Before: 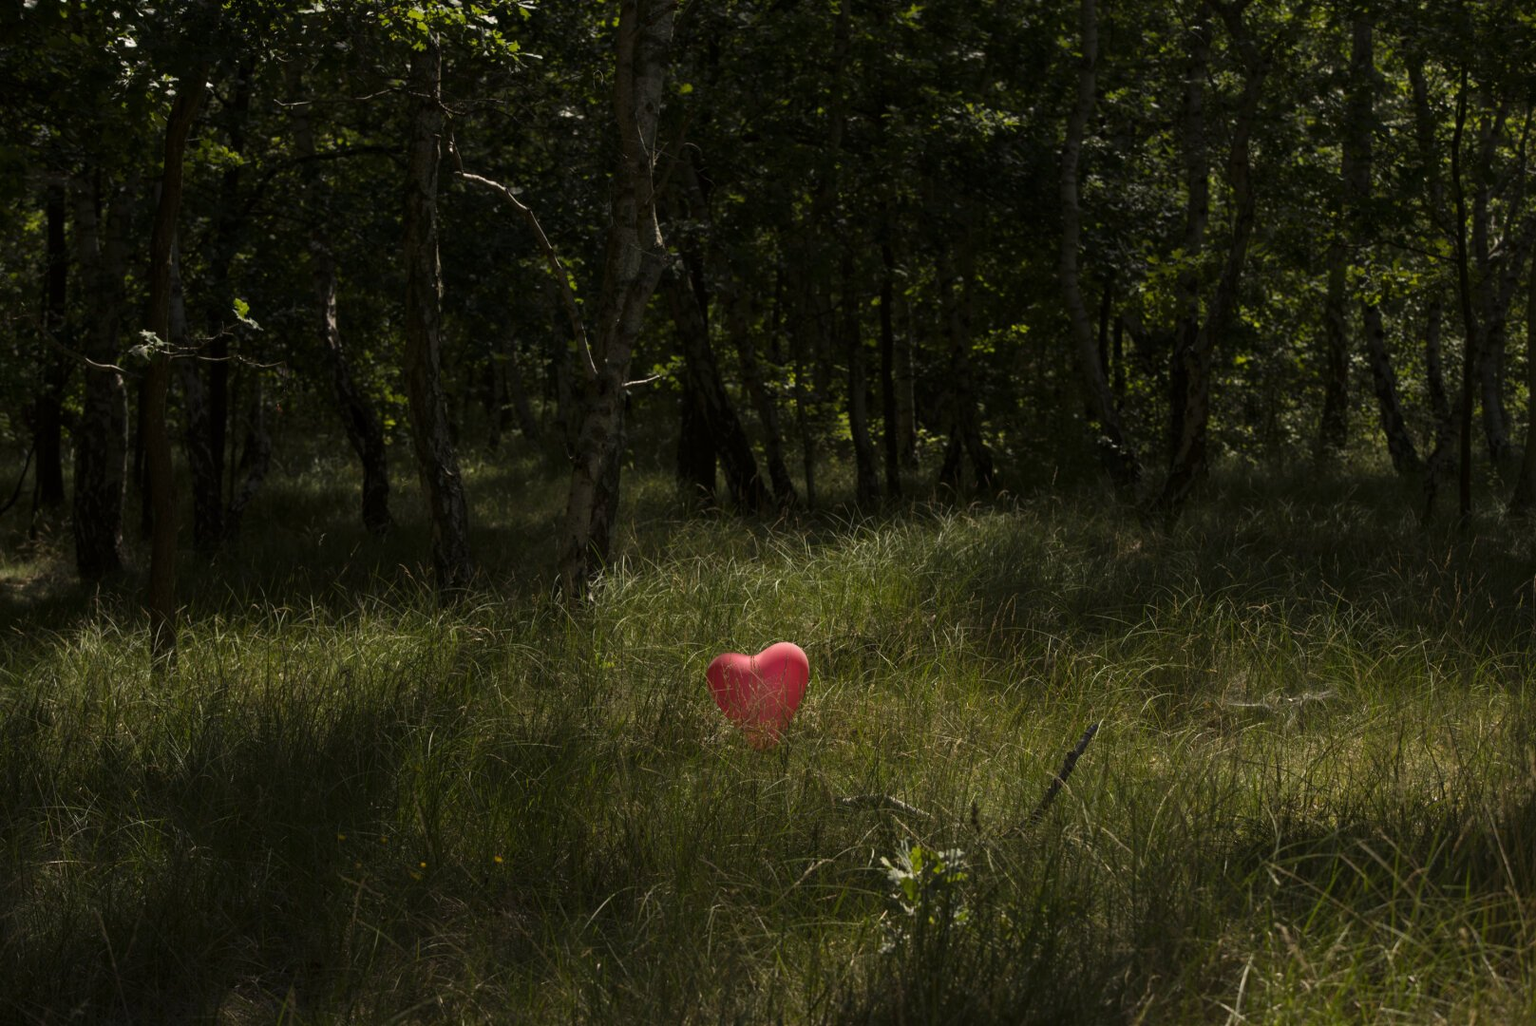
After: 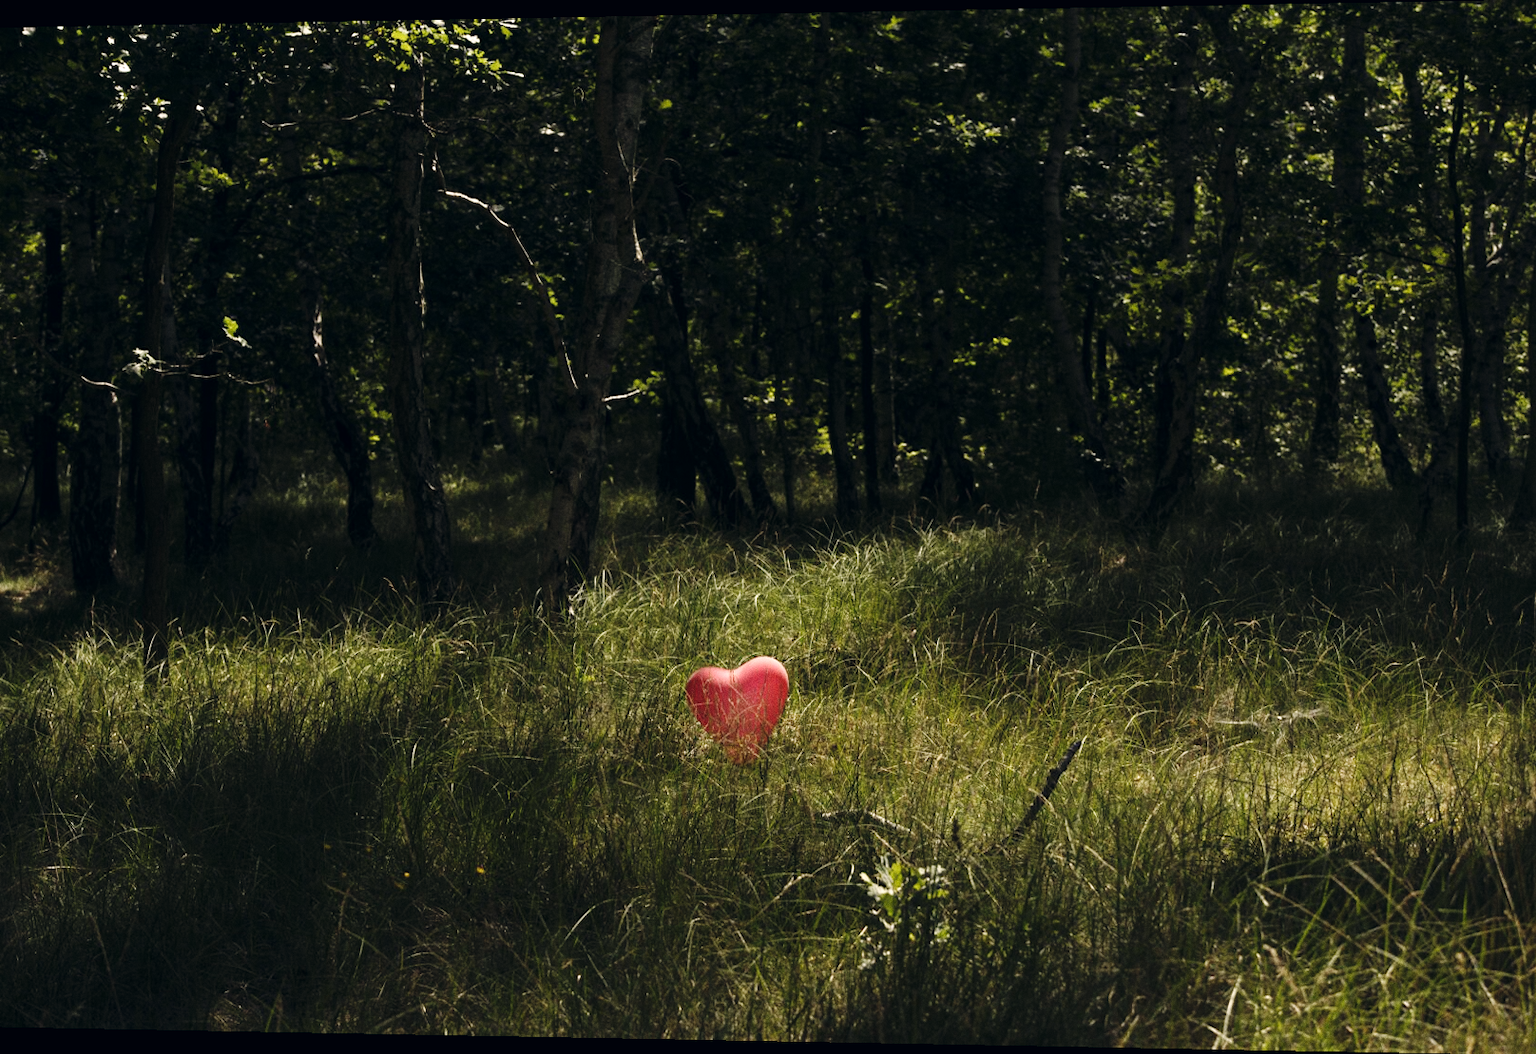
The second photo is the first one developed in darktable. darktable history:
base curve: curves: ch0 [(0, 0) (0.036, 0.025) (0.121, 0.166) (0.206, 0.329) (0.605, 0.79) (1, 1)], preserve colors none
exposure: black level correction 0, exposure 0.5 EV, compensate exposure bias true, compensate highlight preservation false
grain: coarseness 0.09 ISO
color correction: highlights a* 2.75, highlights b* 5, shadows a* -2.04, shadows b* -4.84, saturation 0.8
sharpen: radius 5.325, amount 0.312, threshold 26.433
rotate and perspective: lens shift (horizontal) -0.055, automatic cropping off
